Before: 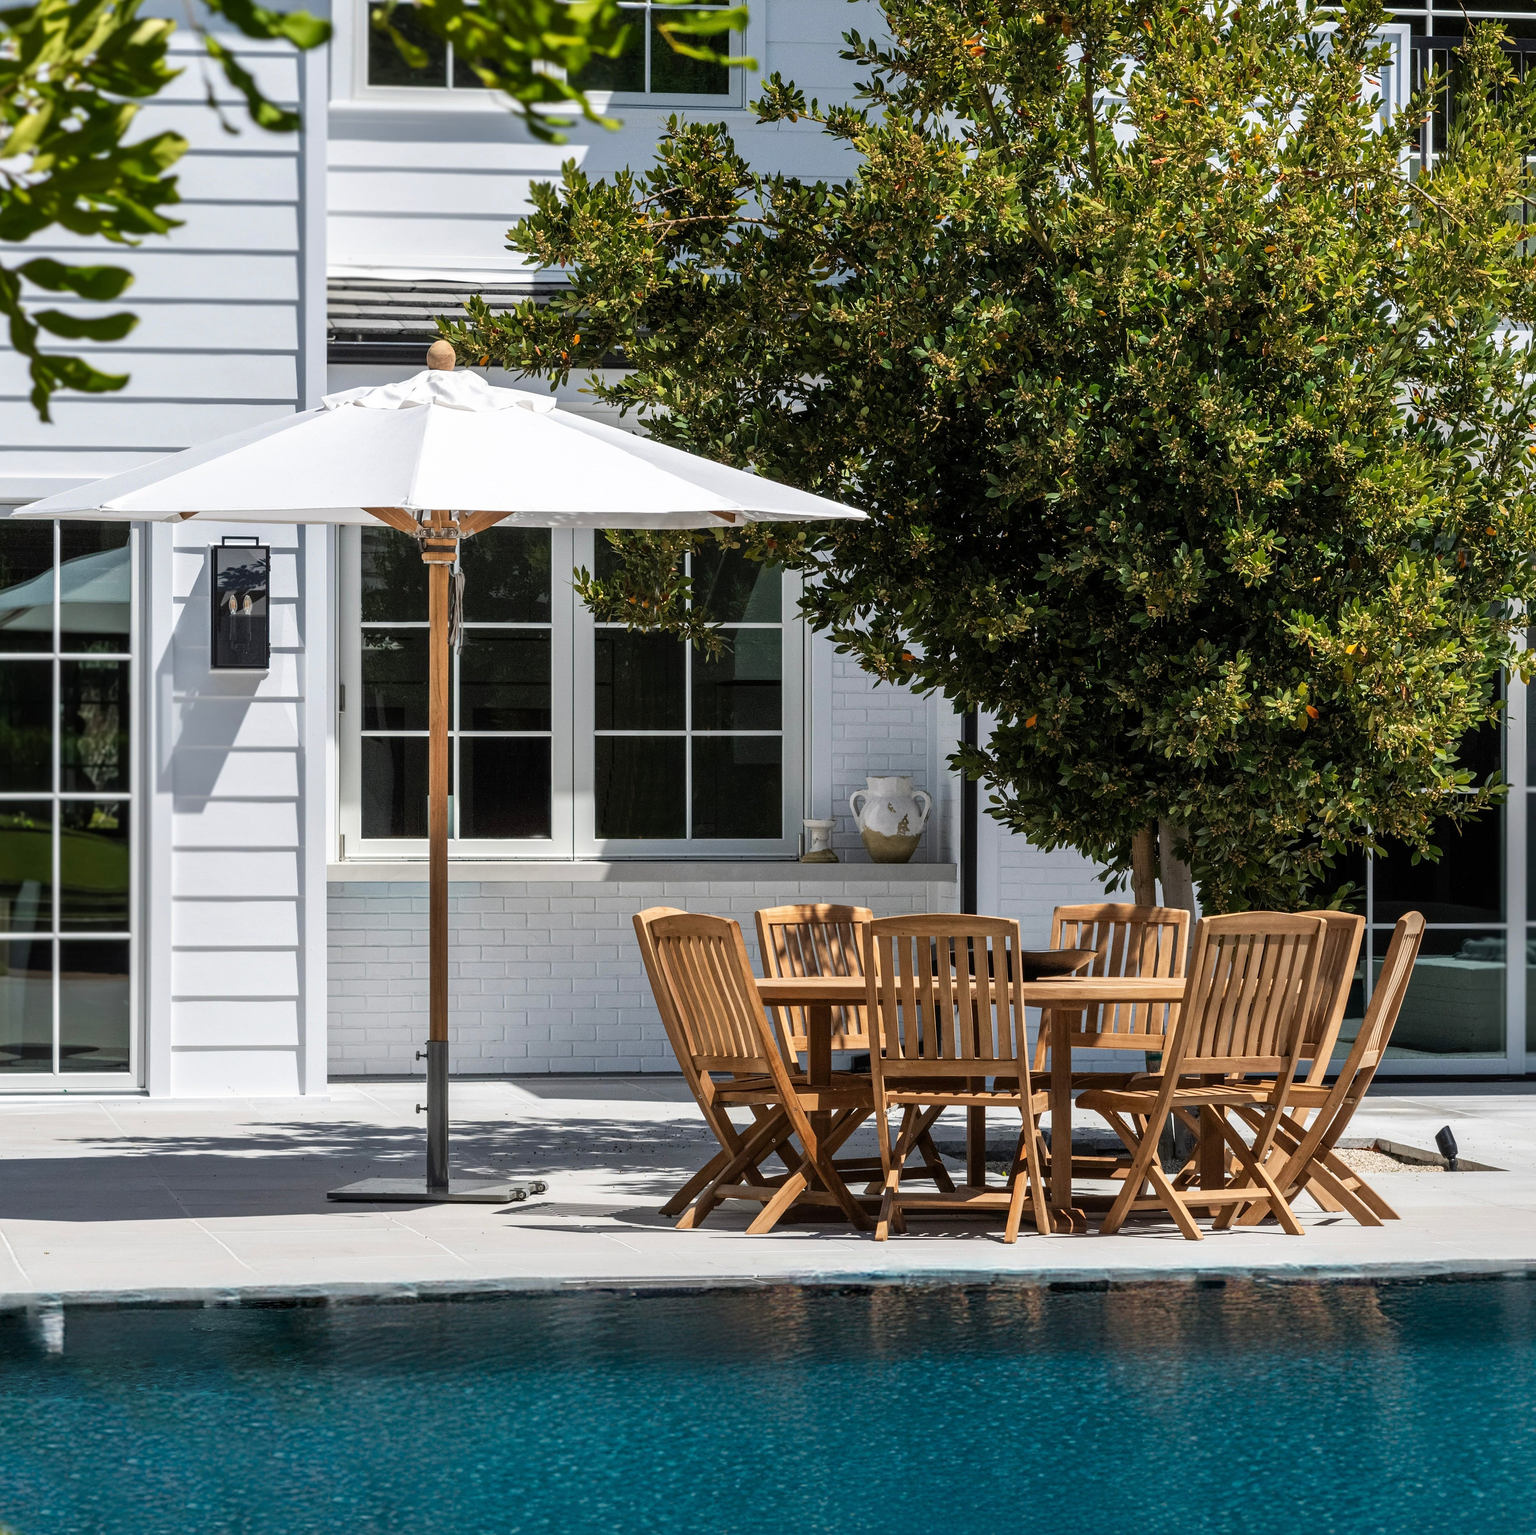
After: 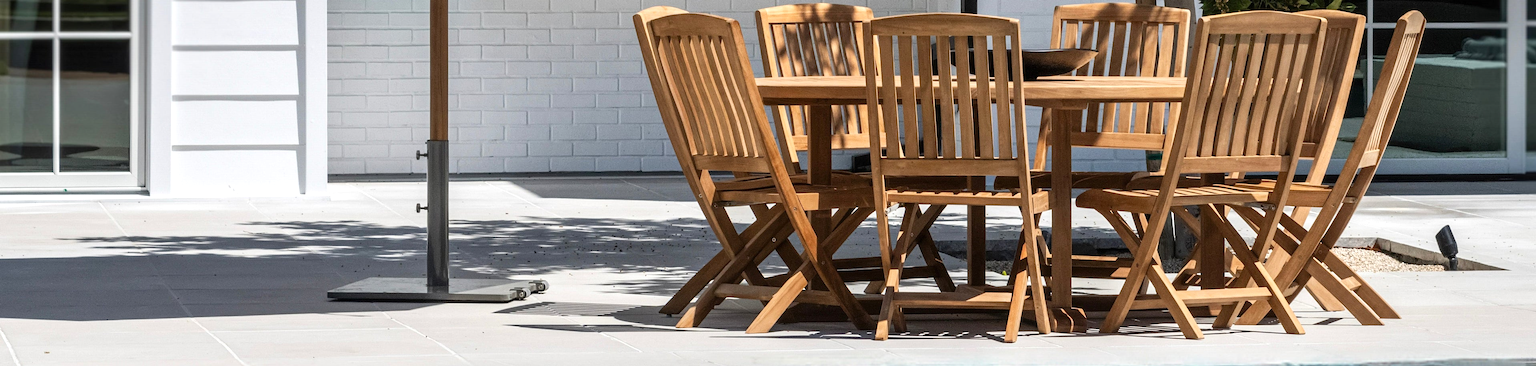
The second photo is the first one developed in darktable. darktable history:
exposure: exposure 0.203 EV, compensate highlight preservation false
crop and rotate: top 58.712%, bottom 17.399%
